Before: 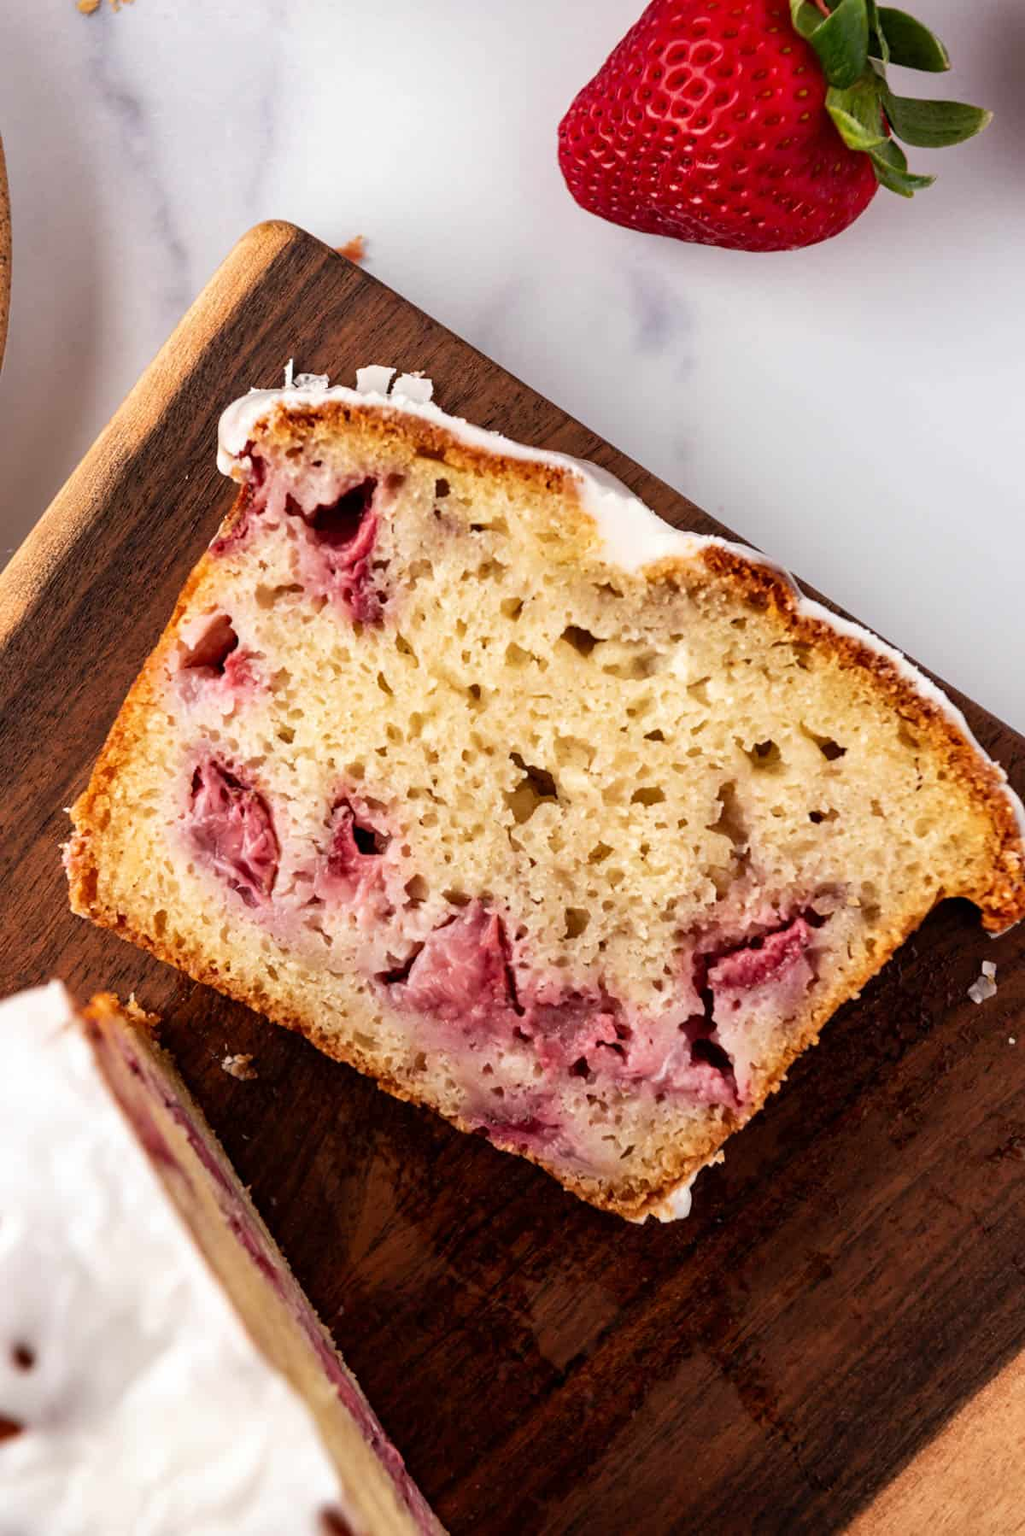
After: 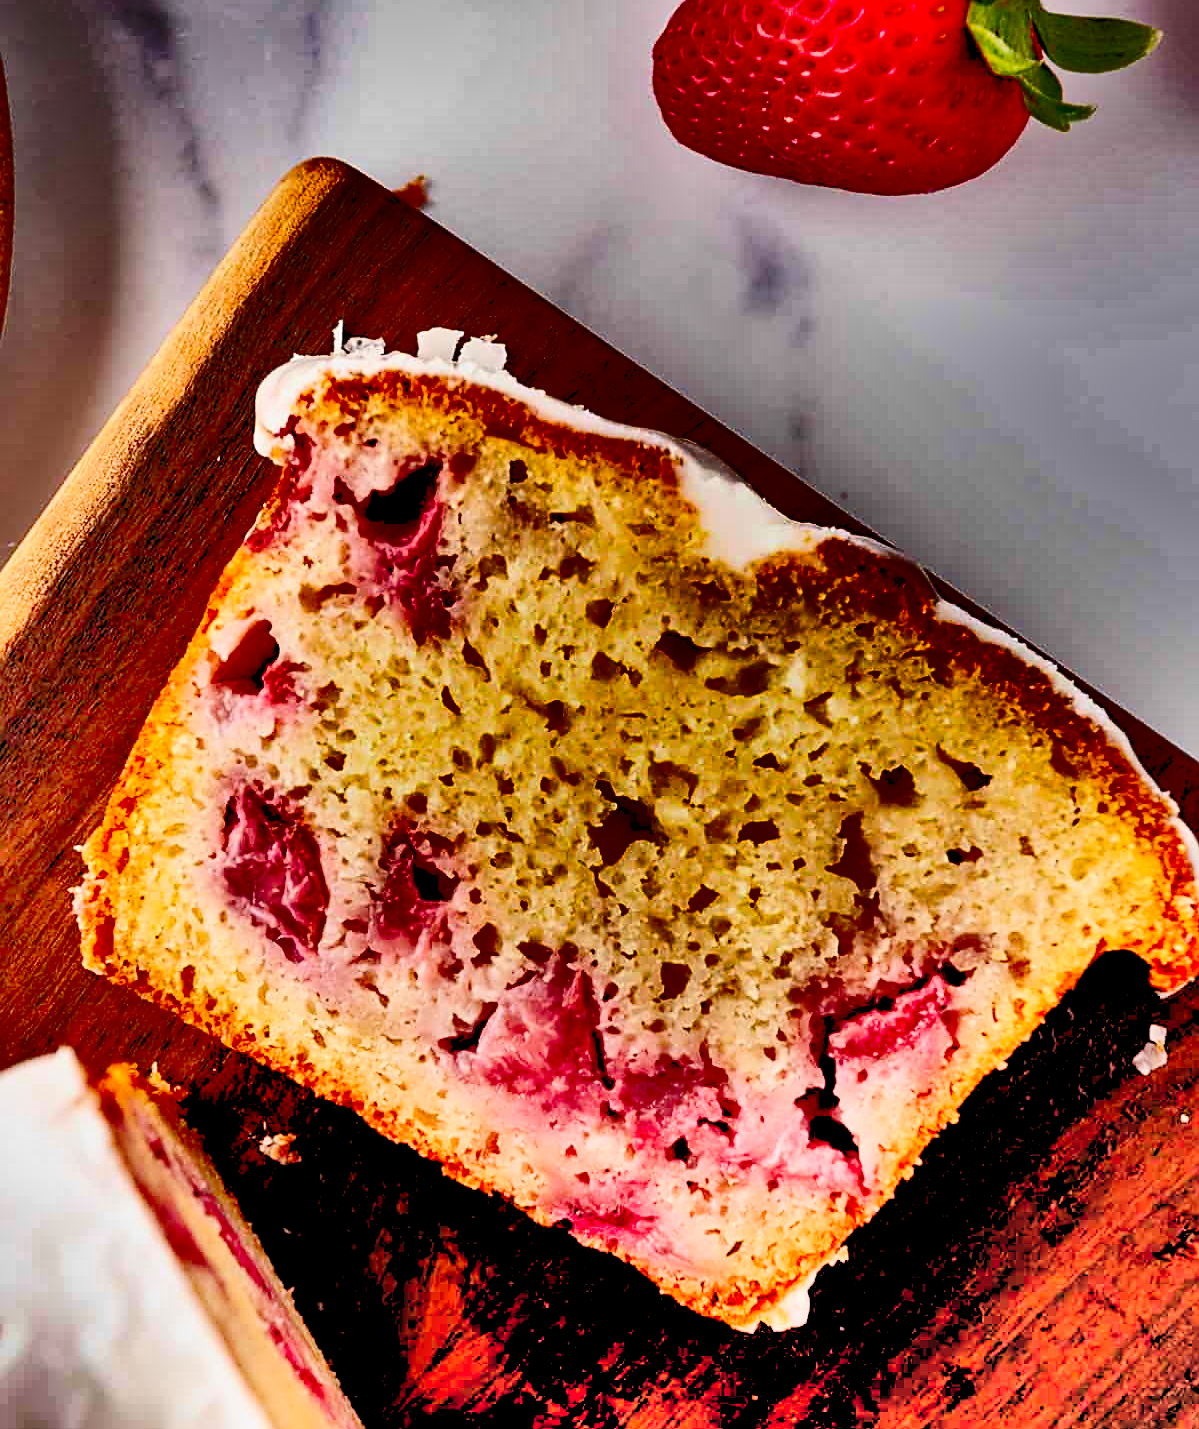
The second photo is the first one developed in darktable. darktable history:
crop and rotate: top 5.657%, bottom 14.814%
sharpen: on, module defaults
contrast brightness saturation: contrast 0.201, brightness 0.161, saturation 0.22
tone curve: curves: ch0 [(0.003, 0) (0.066, 0.023) (0.149, 0.094) (0.264, 0.238) (0.395, 0.421) (0.517, 0.56) (0.688, 0.743) (0.813, 0.846) (1, 1)]; ch1 [(0, 0) (0.164, 0.115) (0.337, 0.332) (0.39, 0.398) (0.464, 0.461) (0.501, 0.5) (0.521, 0.535) (0.571, 0.588) (0.652, 0.681) (0.733, 0.749) (0.811, 0.796) (1, 1)]; ch2 [(0, 0) (0.337, 0.382) (0.464, 0.476) (0.501, 0.502) (0.527, 0.54) (0.556, 0.567) (0.6, 0.59) (0.687, 0.675) (1, 1)], preserve colors none
shadows and highlights: radius 124.15, shadows 99.2, white point adjustment -3.03, highlights -99.39, soften with gaussian
levels: levels [0.072, 0.414, 0.976]
tone equalizer: on, module defaults
